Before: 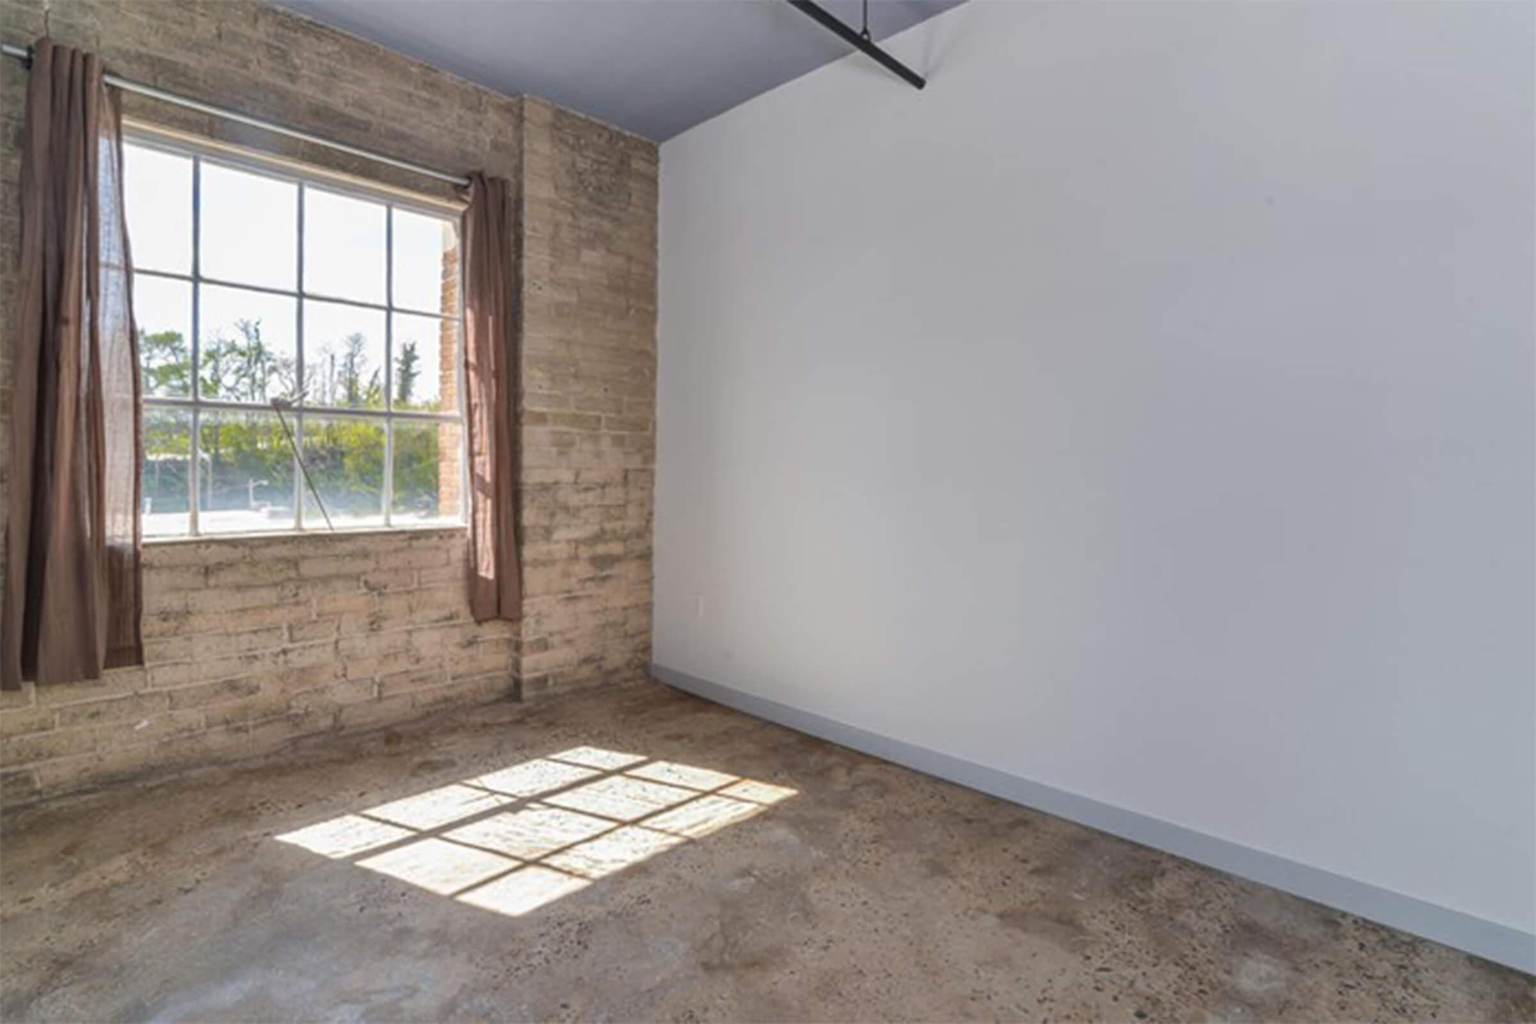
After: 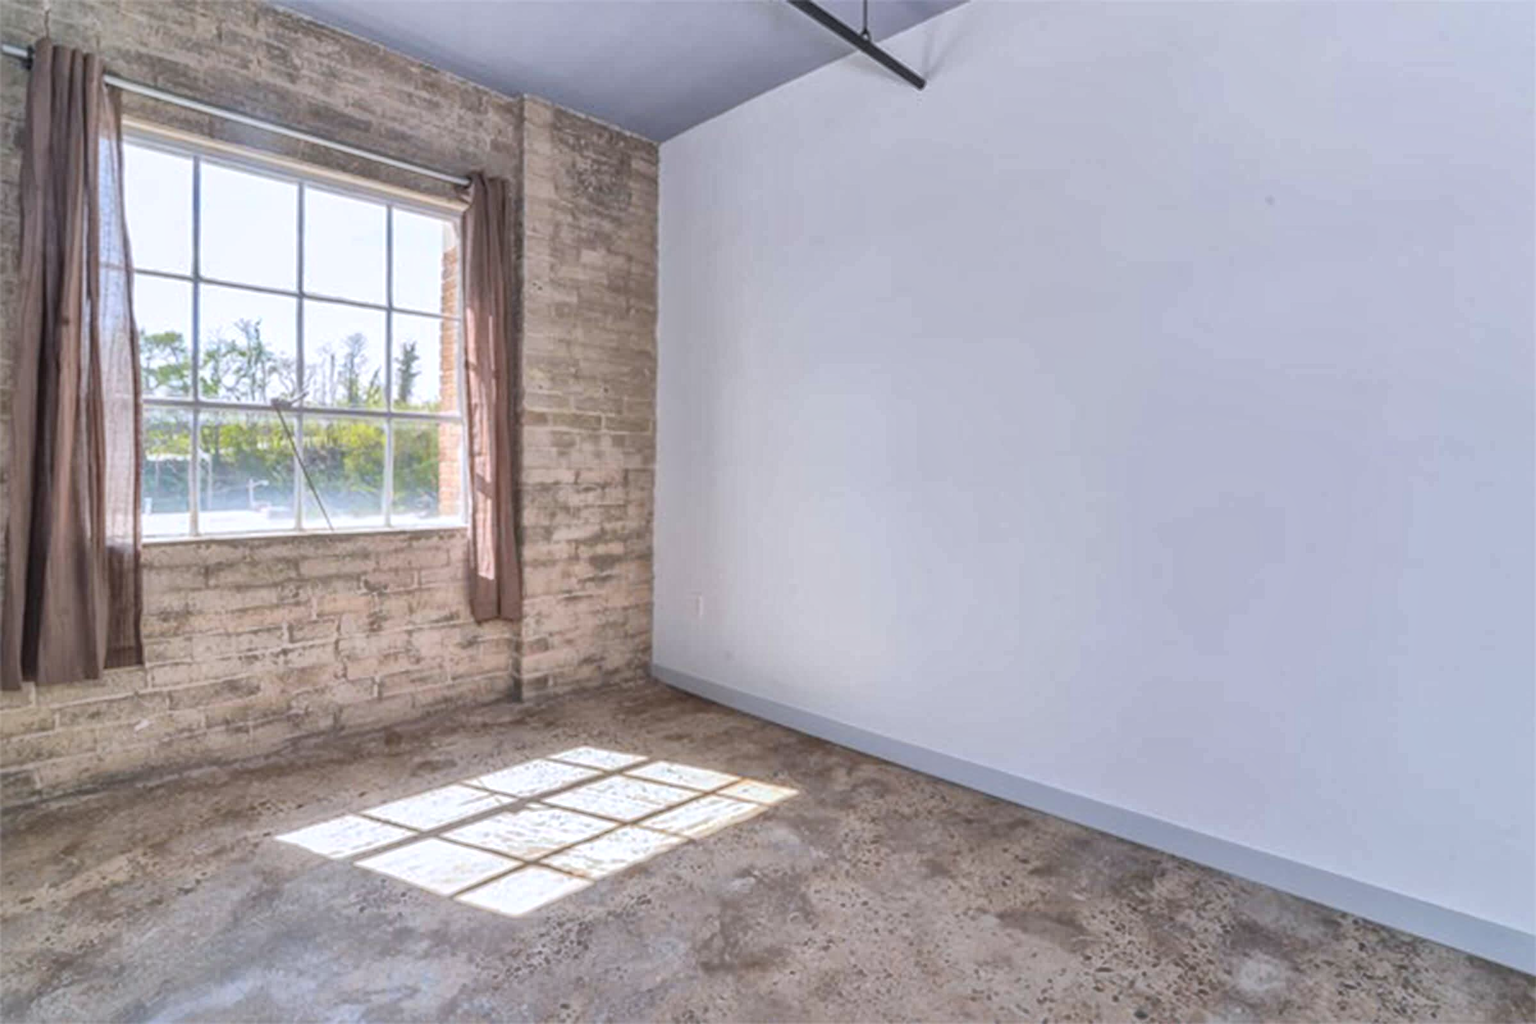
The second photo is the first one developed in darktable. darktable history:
global tonemap: drago (1, 100), detail 1
color calibration: illuminant as shot in camera, x 0.358, y 0.373, temperature 4628.91 K
